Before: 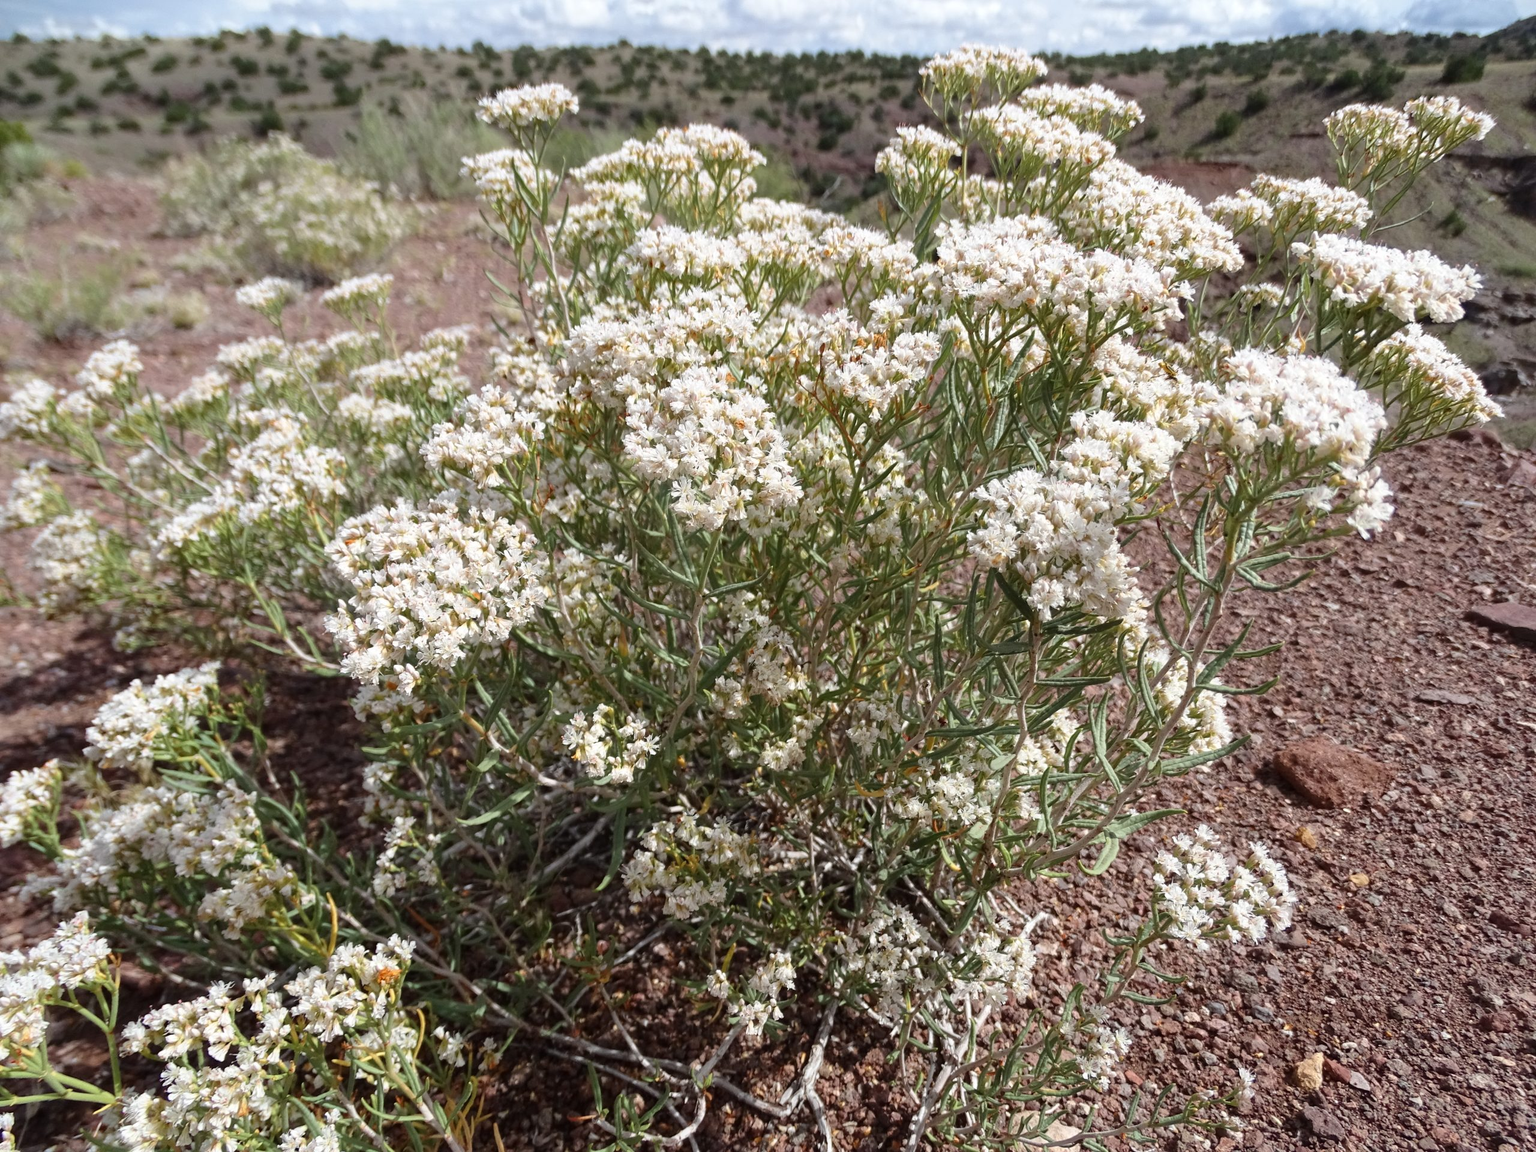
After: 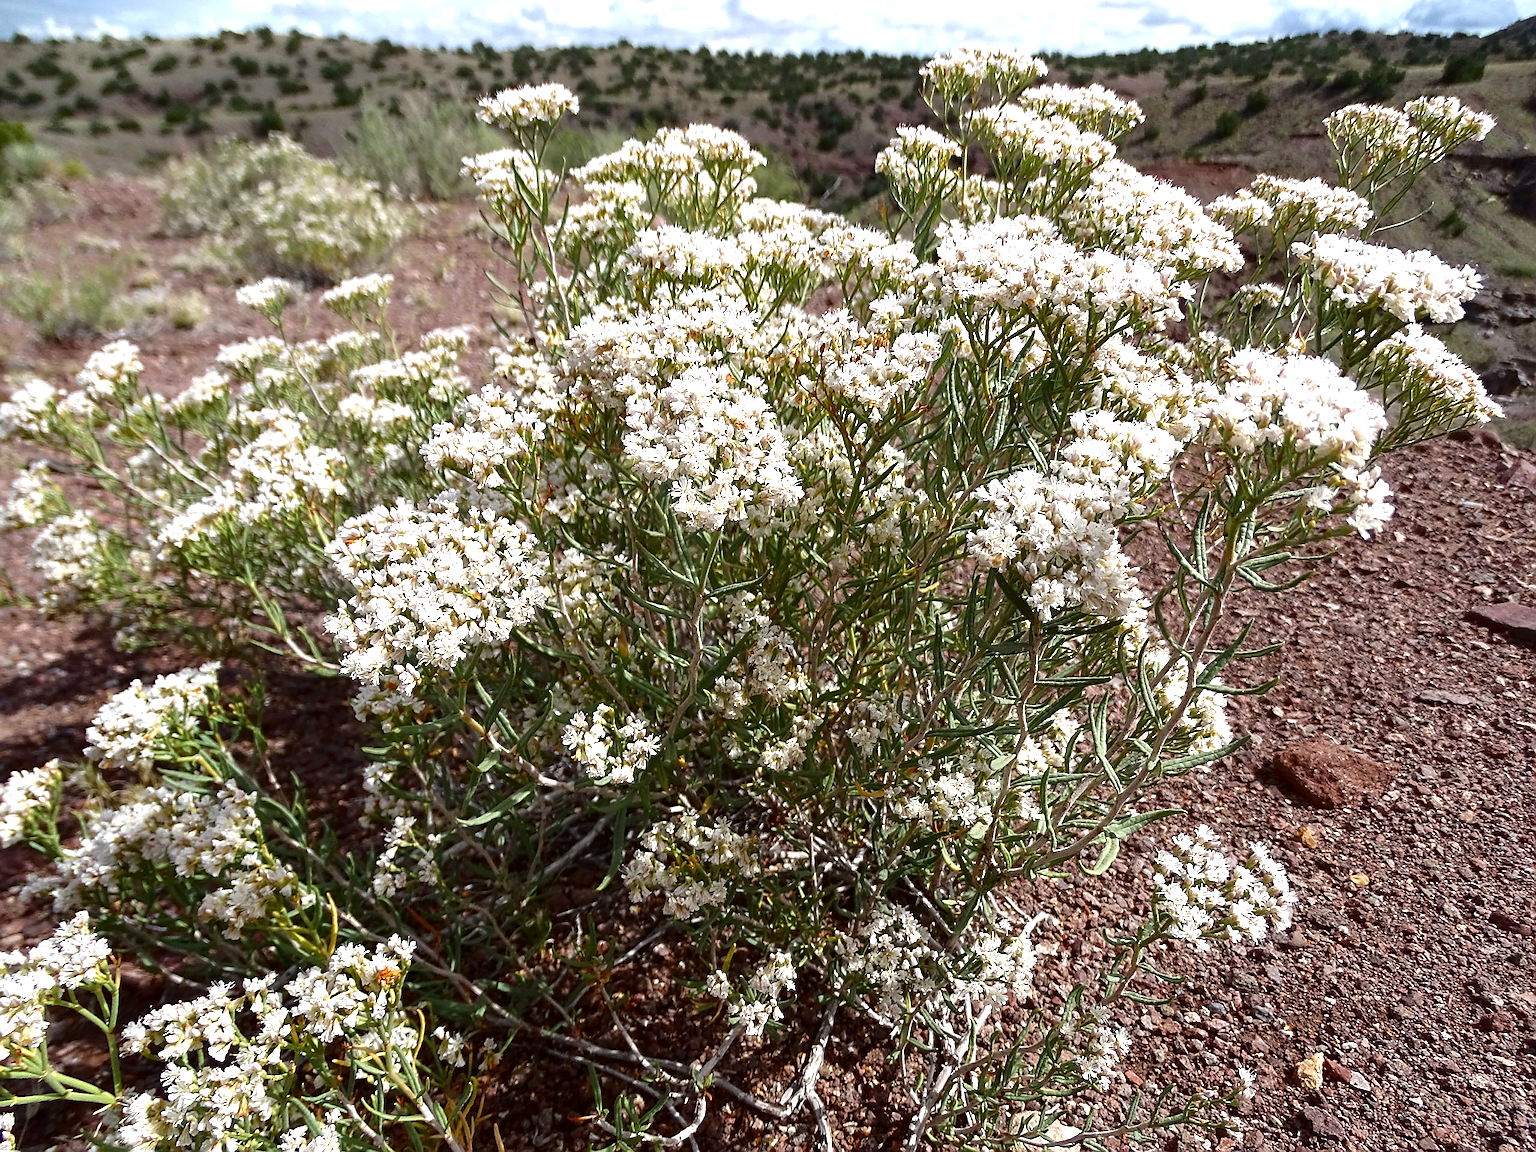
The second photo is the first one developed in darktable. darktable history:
sharpen: radius 1.408, amount 1.233, threshold 0.823
exposure: black level correction 0, exposure 0.5 EV, compensate highlight preservation false
contrast brightness saturation: brightness -0.209, saturation 0.083
